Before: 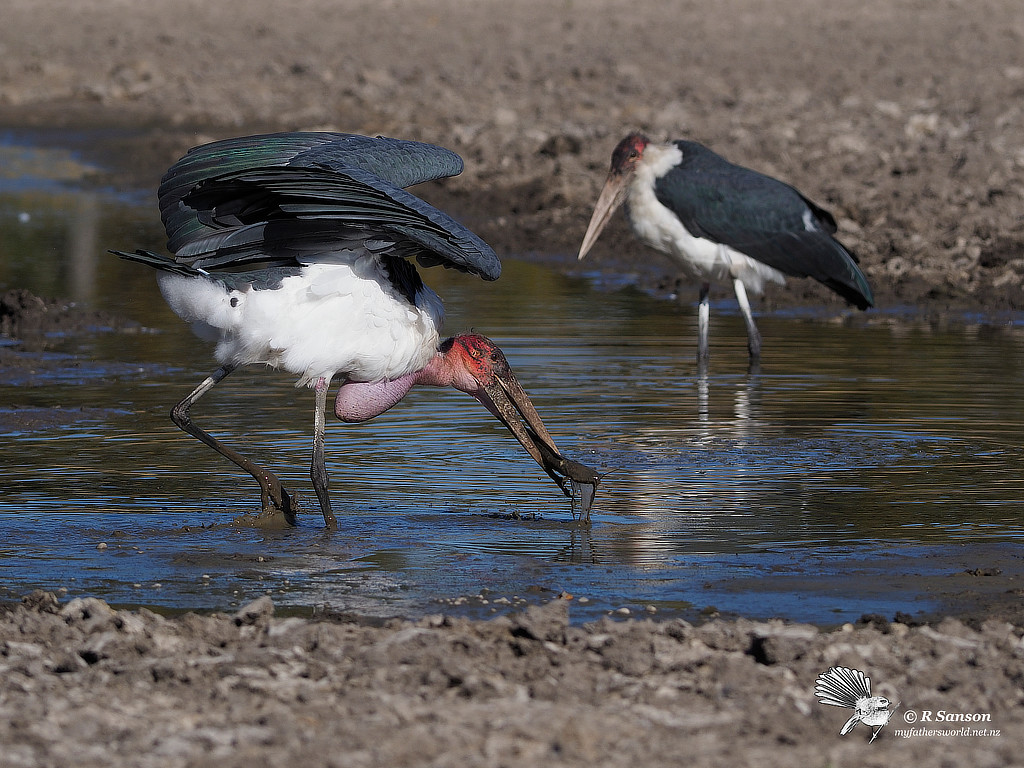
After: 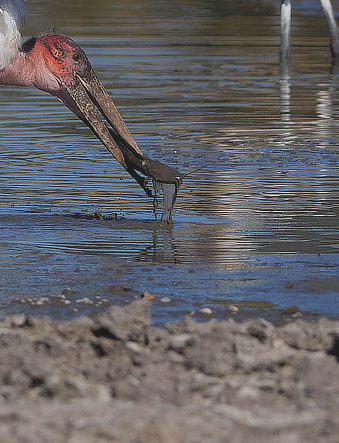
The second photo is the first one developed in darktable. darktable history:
crop: left 40.878%, top 39.176%, right 25.993%, bottom 3.081%
contrast brightness saturation: contrast -0.15, brightness 0.05, saturation -0.12
